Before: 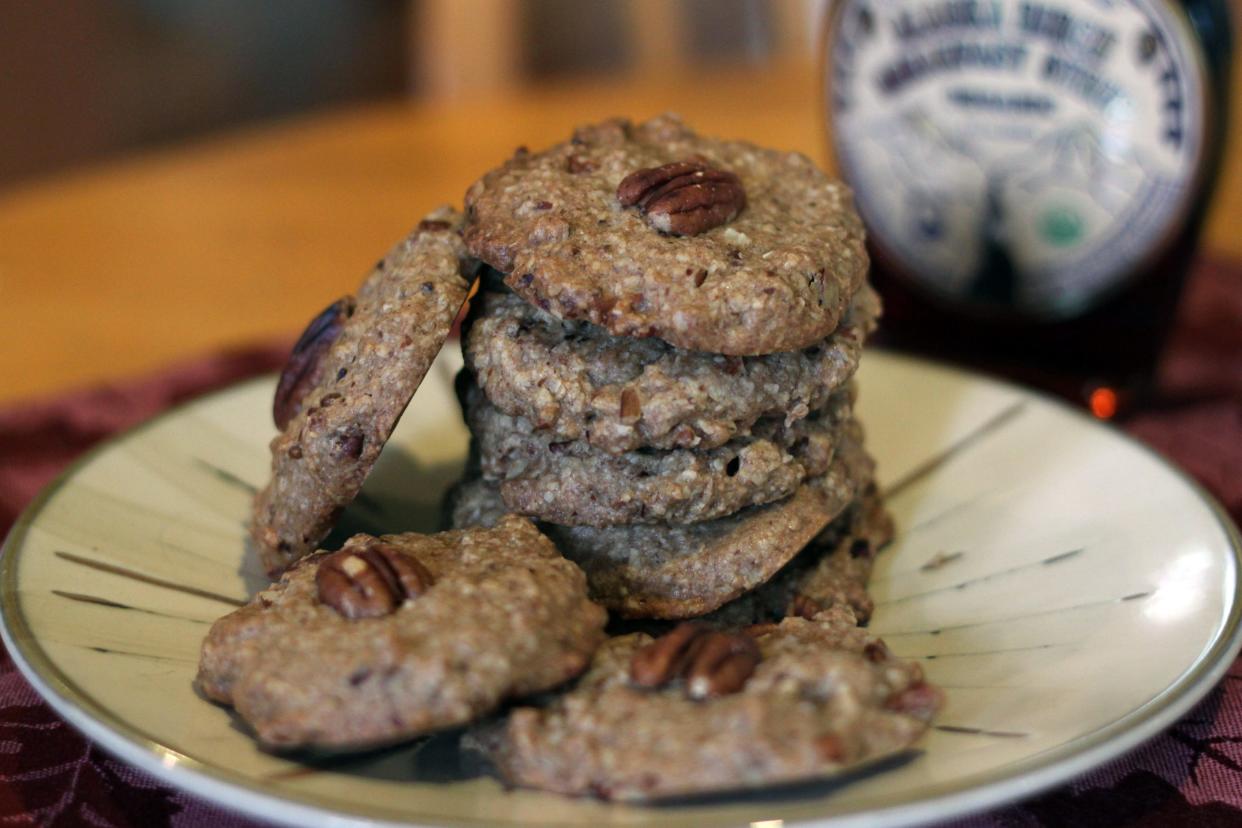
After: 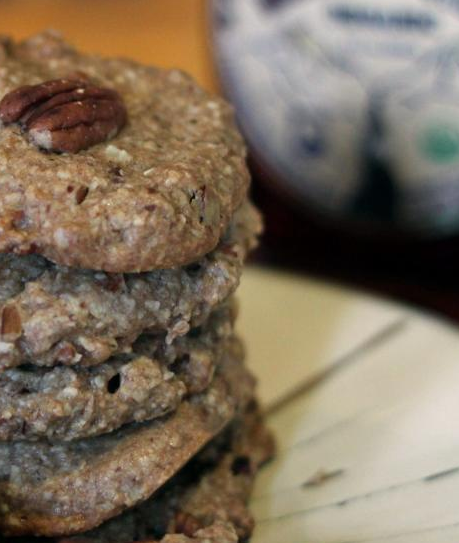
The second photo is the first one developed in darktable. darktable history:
crop and rotate: left 49.89%, top 10.135%, right 13.127%, bottom 24.203%
